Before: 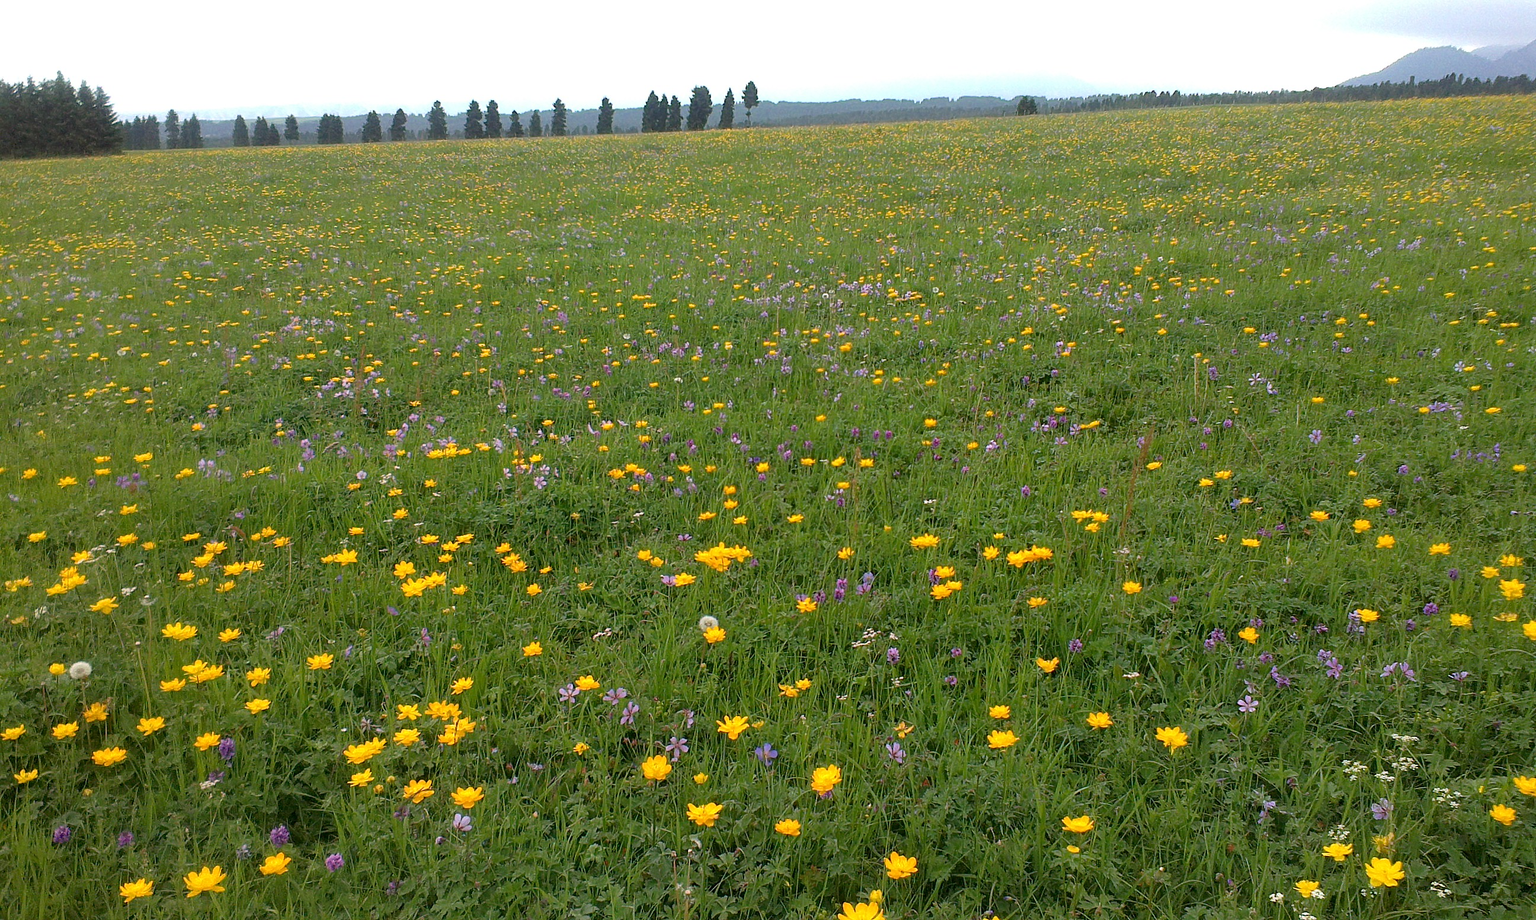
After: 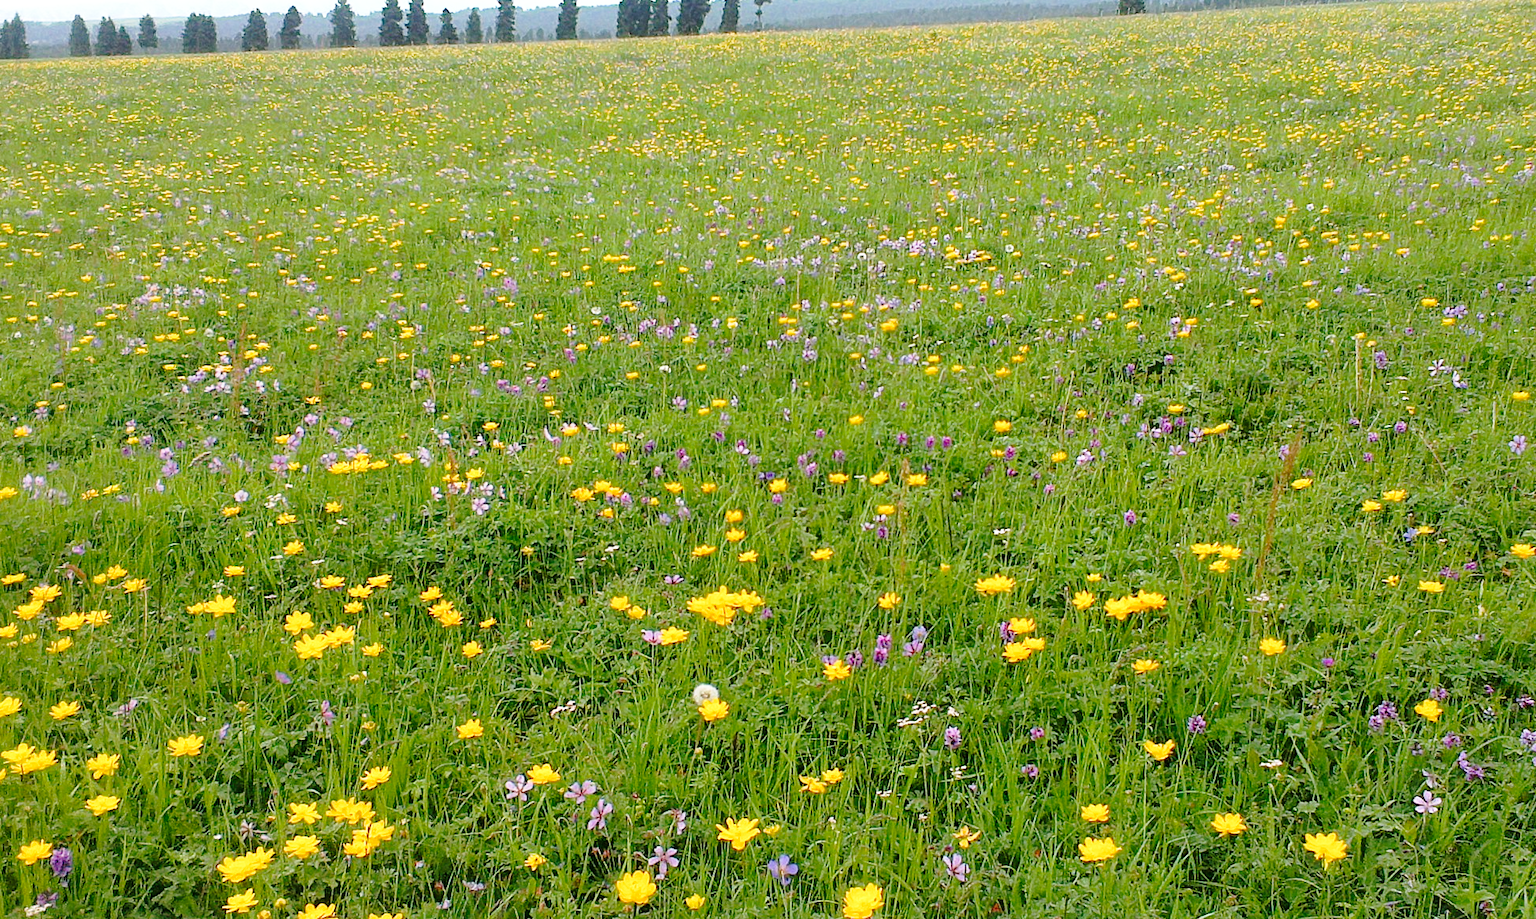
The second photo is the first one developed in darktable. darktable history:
crop and rotate: left 11.831%, top 11.346%, right 13.429%, bottom 13.899%
base curve: curves: ch0 [(0, 0) (0.028, 0.03) (0.121, 0.232) (0.46, 0.748) (0.859, 0.968) (1, 1)], preserve colors none
